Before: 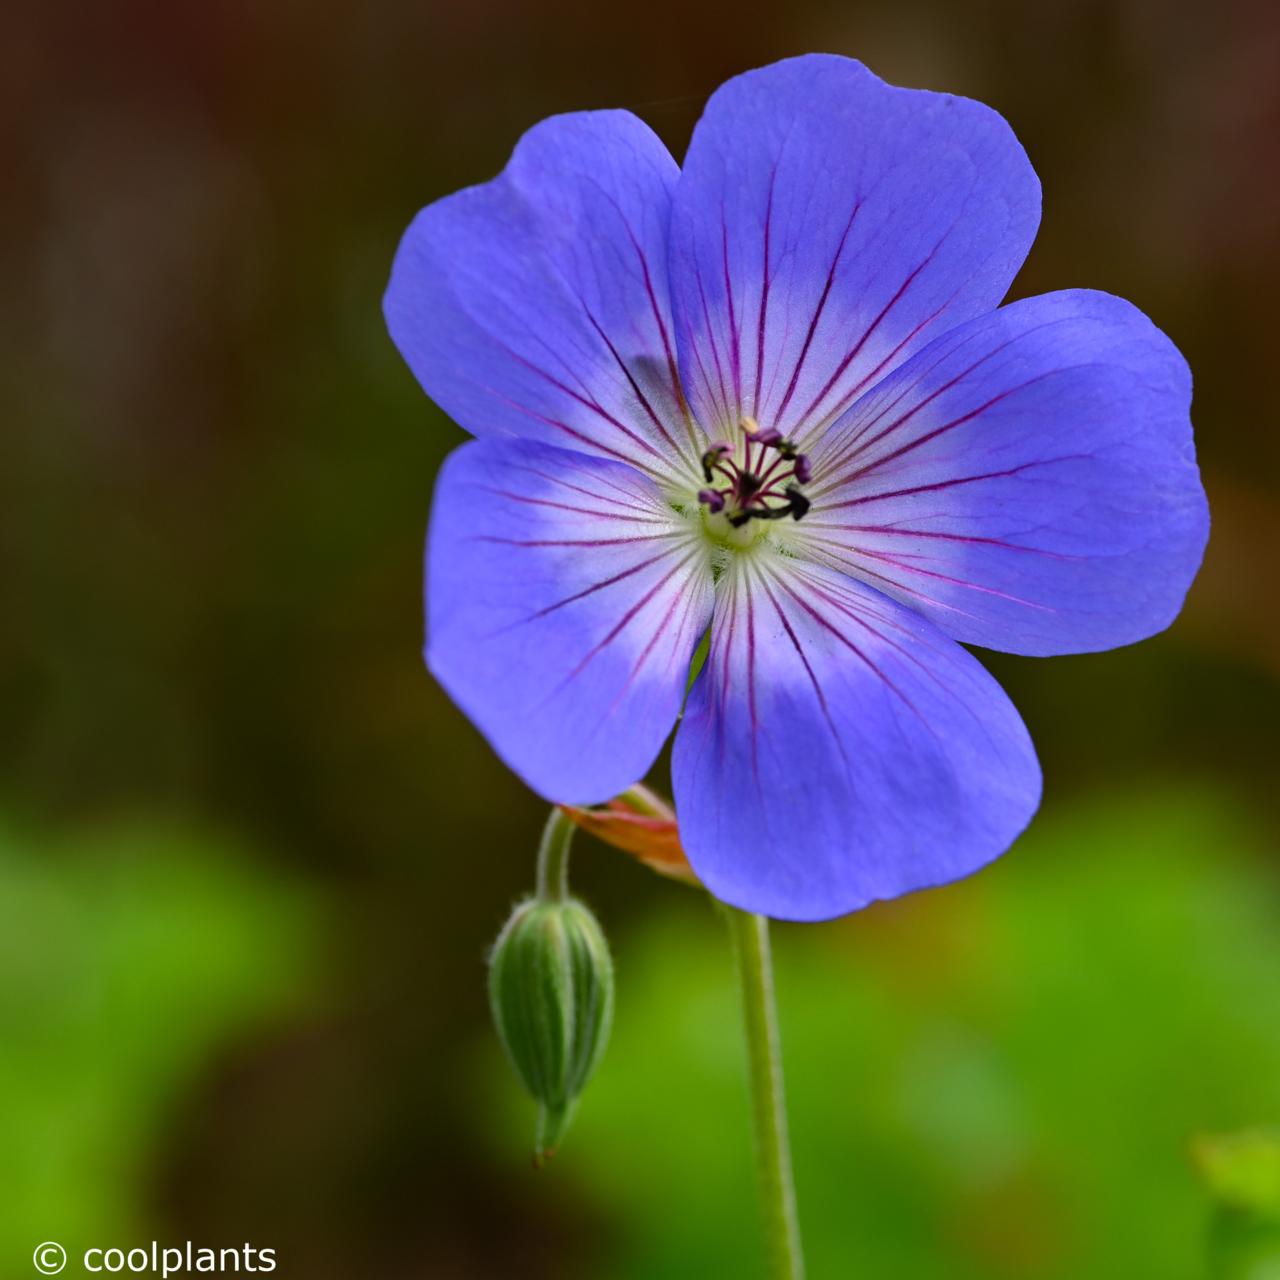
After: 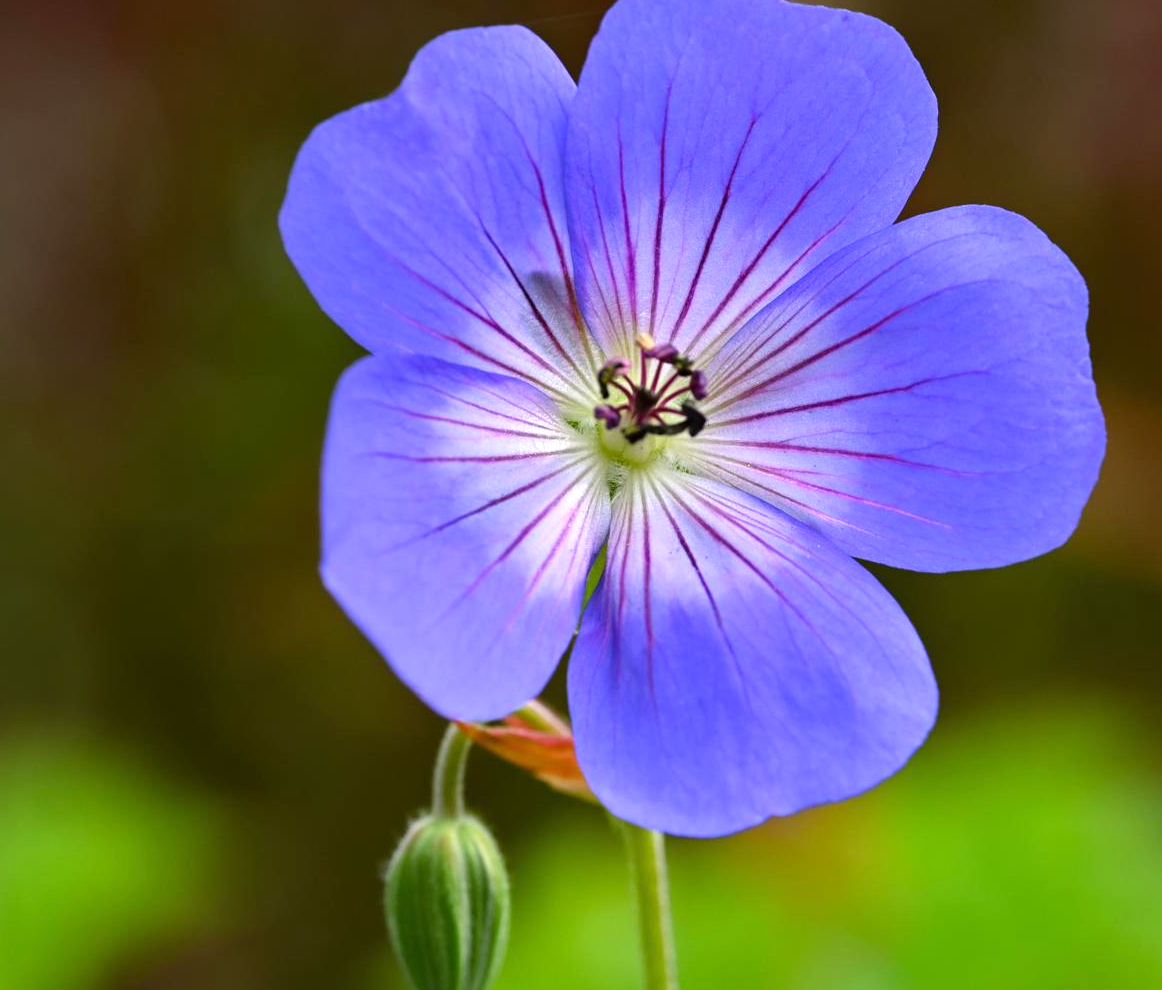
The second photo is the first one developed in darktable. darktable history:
exposure: exposure 0.636 EV, compensate highlight preservation false
crop: left 8.155%, top 6.611%, bottom 15.385%
